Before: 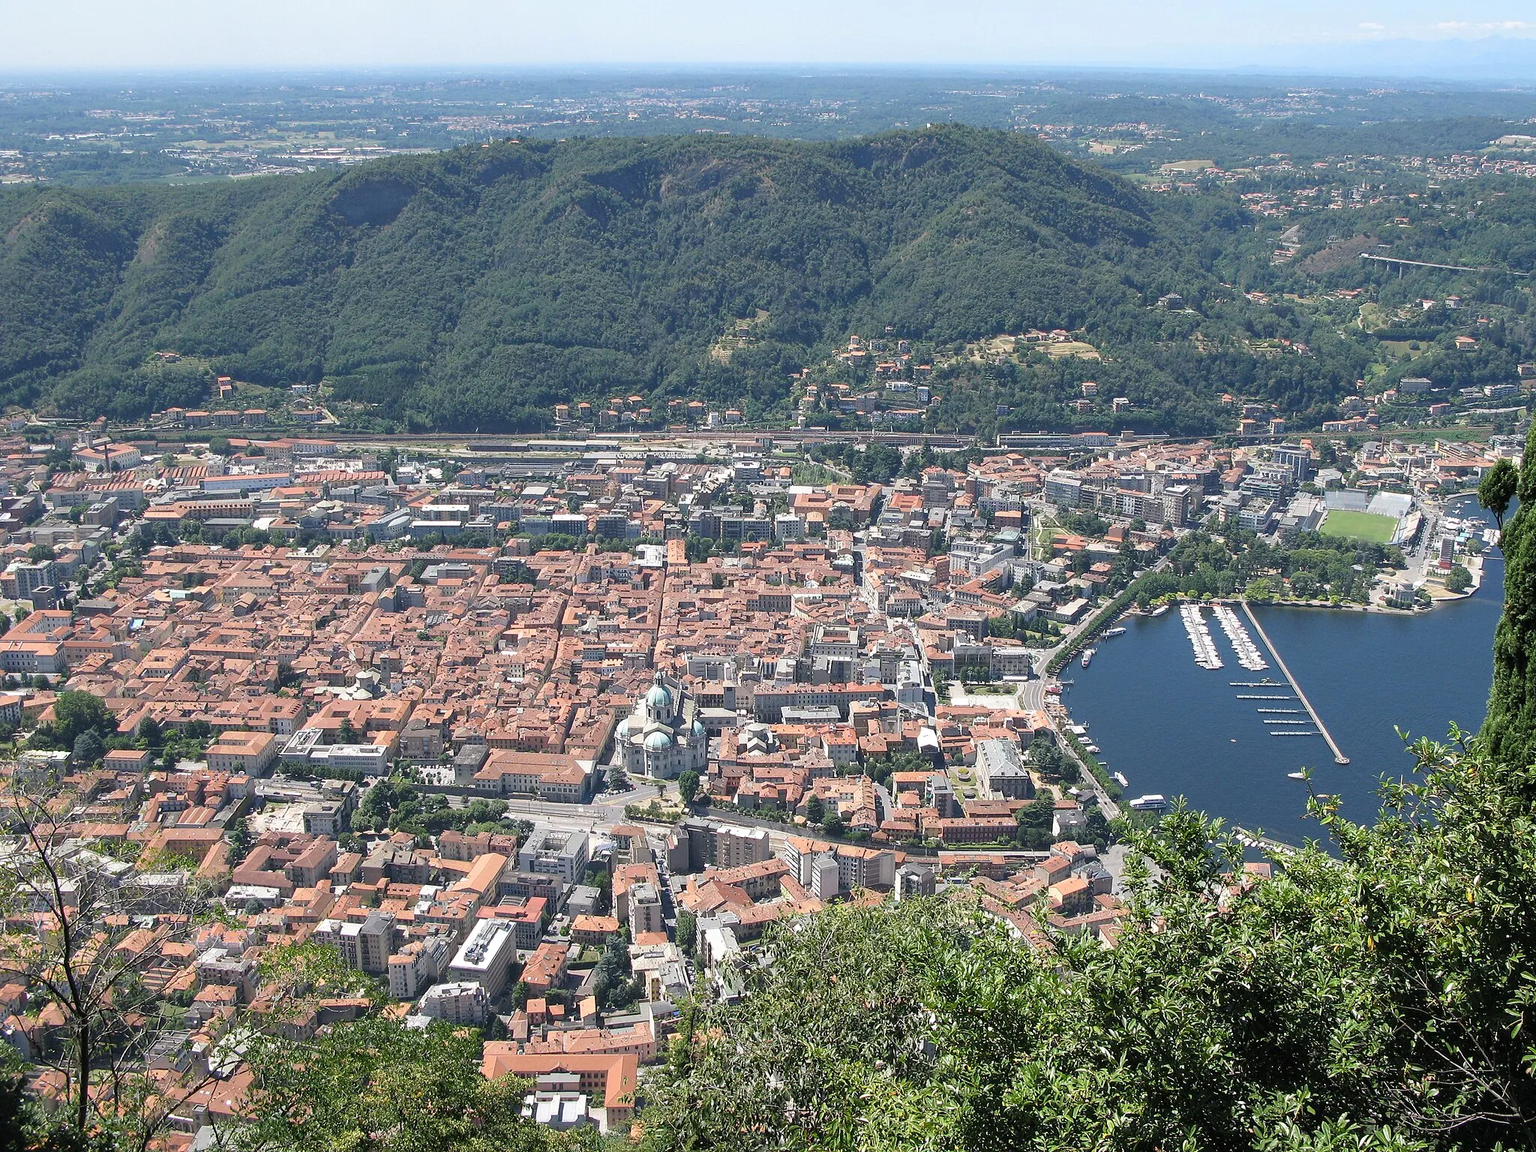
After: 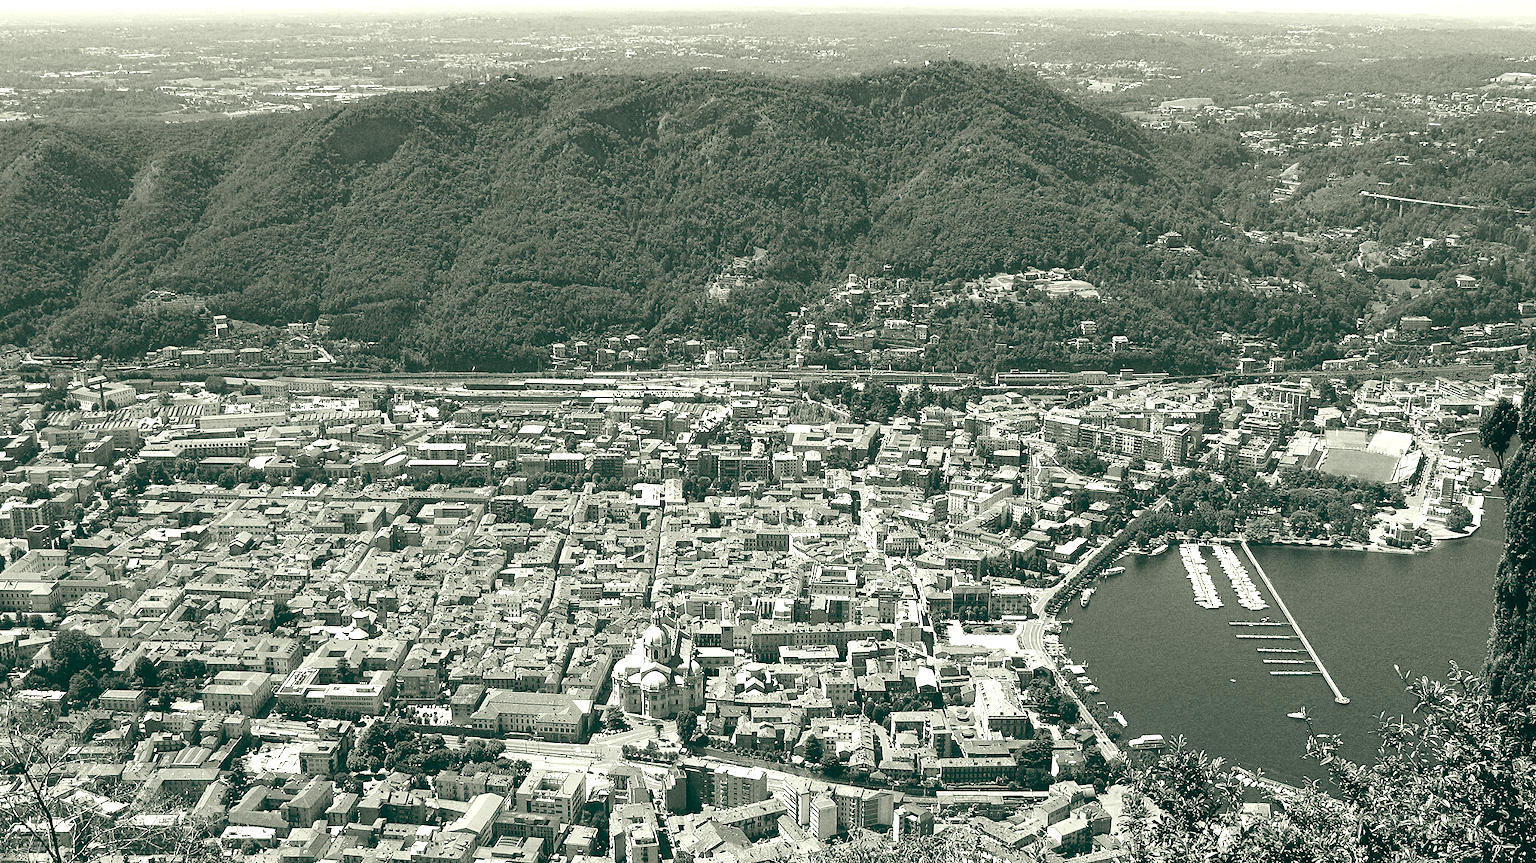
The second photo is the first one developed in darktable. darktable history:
tone equalizer: -8 EV -1.08 EV, -7 EV -1.01 EV, -6 EV -0.867 EV, -5 EV -0.578 EV, -3 EV 0.578 EV, -2 EV 0.867 EV, -1 EV 1.01 EV, +0 EV 1.08 EV, edges refinement/feathering 500, mask exposure compensation -1.57 EV, preserve details no
color calibration: output gray [0.22, 0.42, 0.37, 0], gray › normalize channels true, illuminant same as pipeline (D50), adaptation XYZ, x 0.346, y 0.359, gamut compression 0
color balance: lift [1.005, 0.99, 1.007, 1.01], gamma [1, 1.034, 1.032, 0.966], gain [0.873, 1.055, 1.067, 0.933]
grain: coarseness 0.09 ISO, strength 40%
crop: left 0.387%, top 5.469%, bottom 19.809%
